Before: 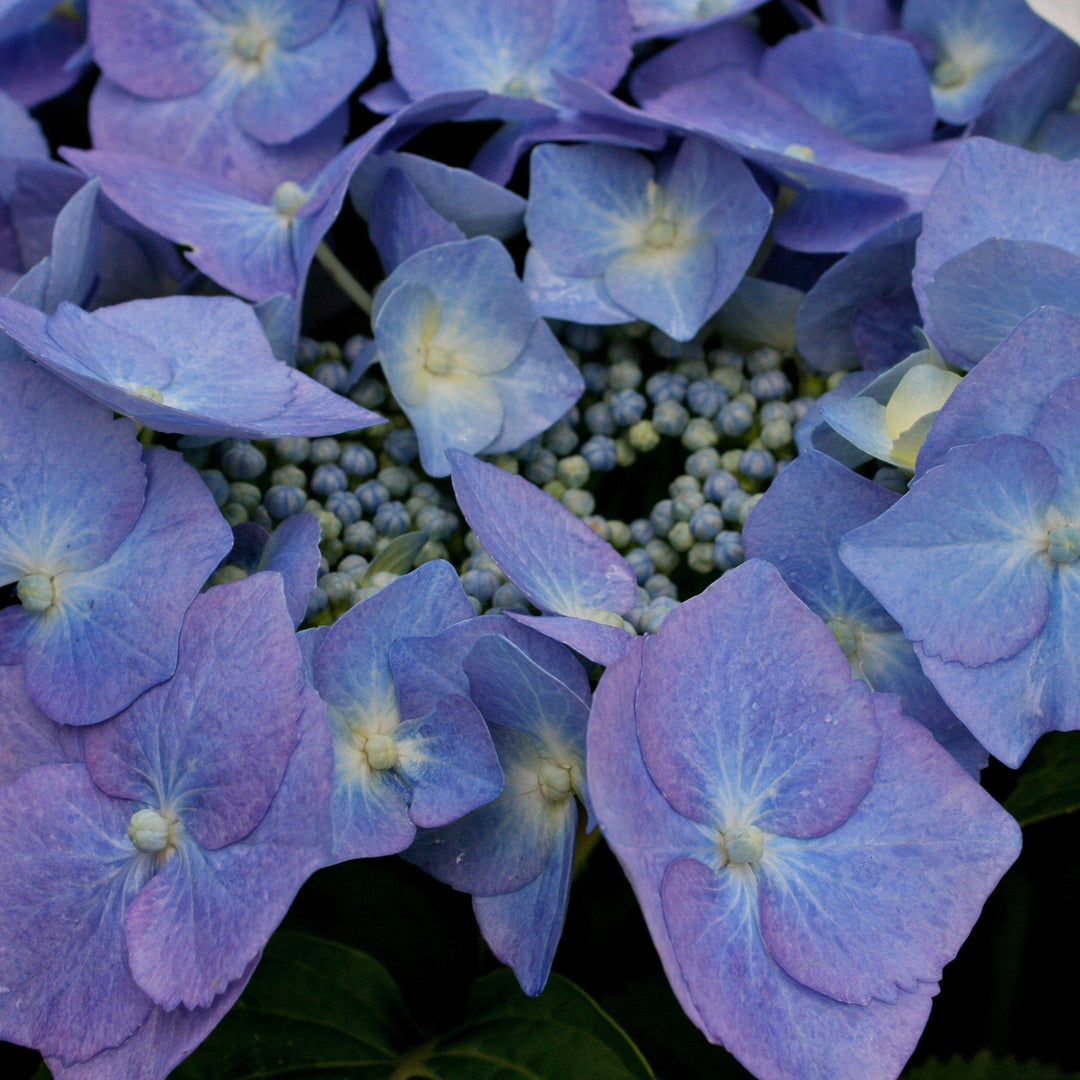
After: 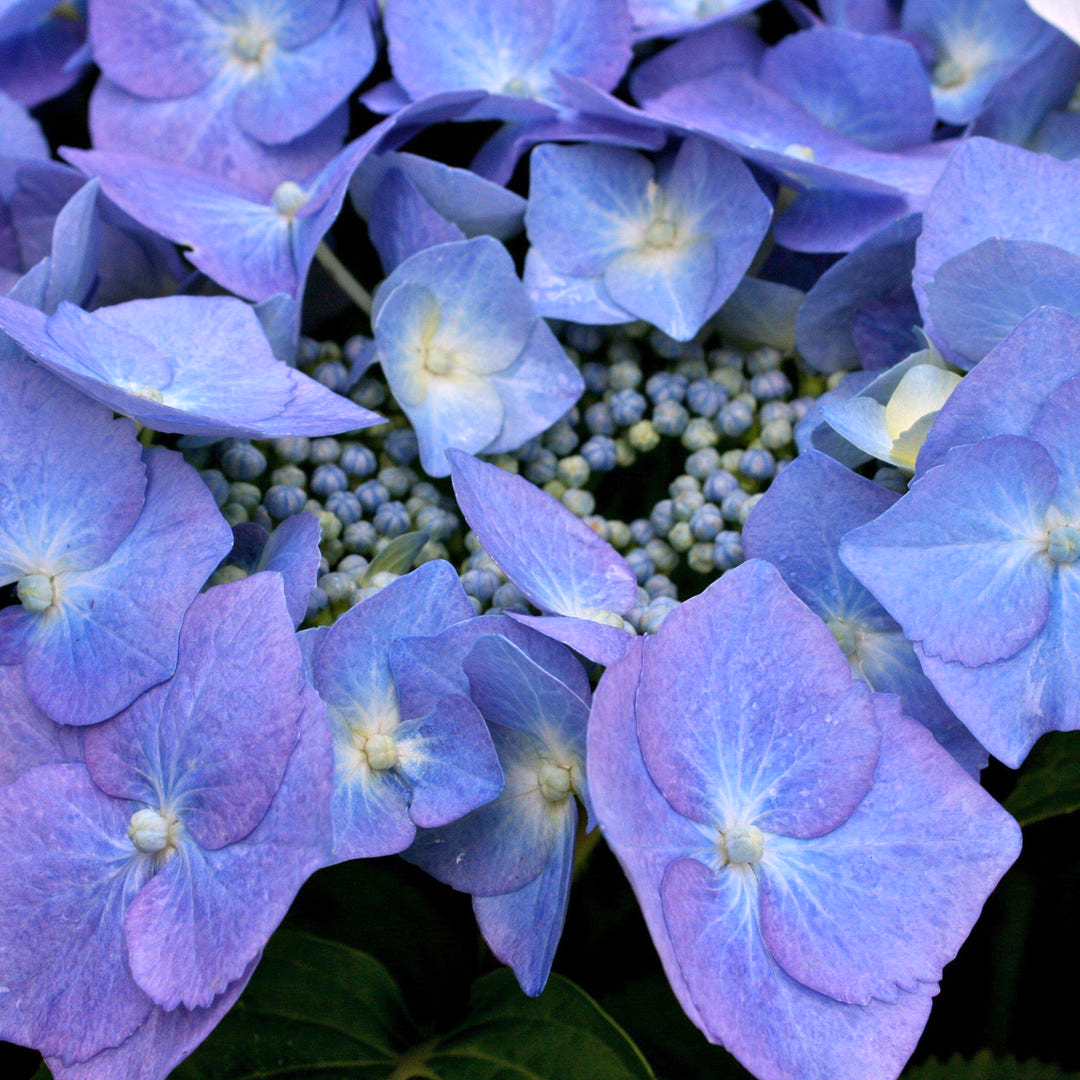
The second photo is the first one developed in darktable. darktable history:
white balance: red 1.004, blue 1.096
exposure: exposure 0.636 EV, compensate highlight preservation false
